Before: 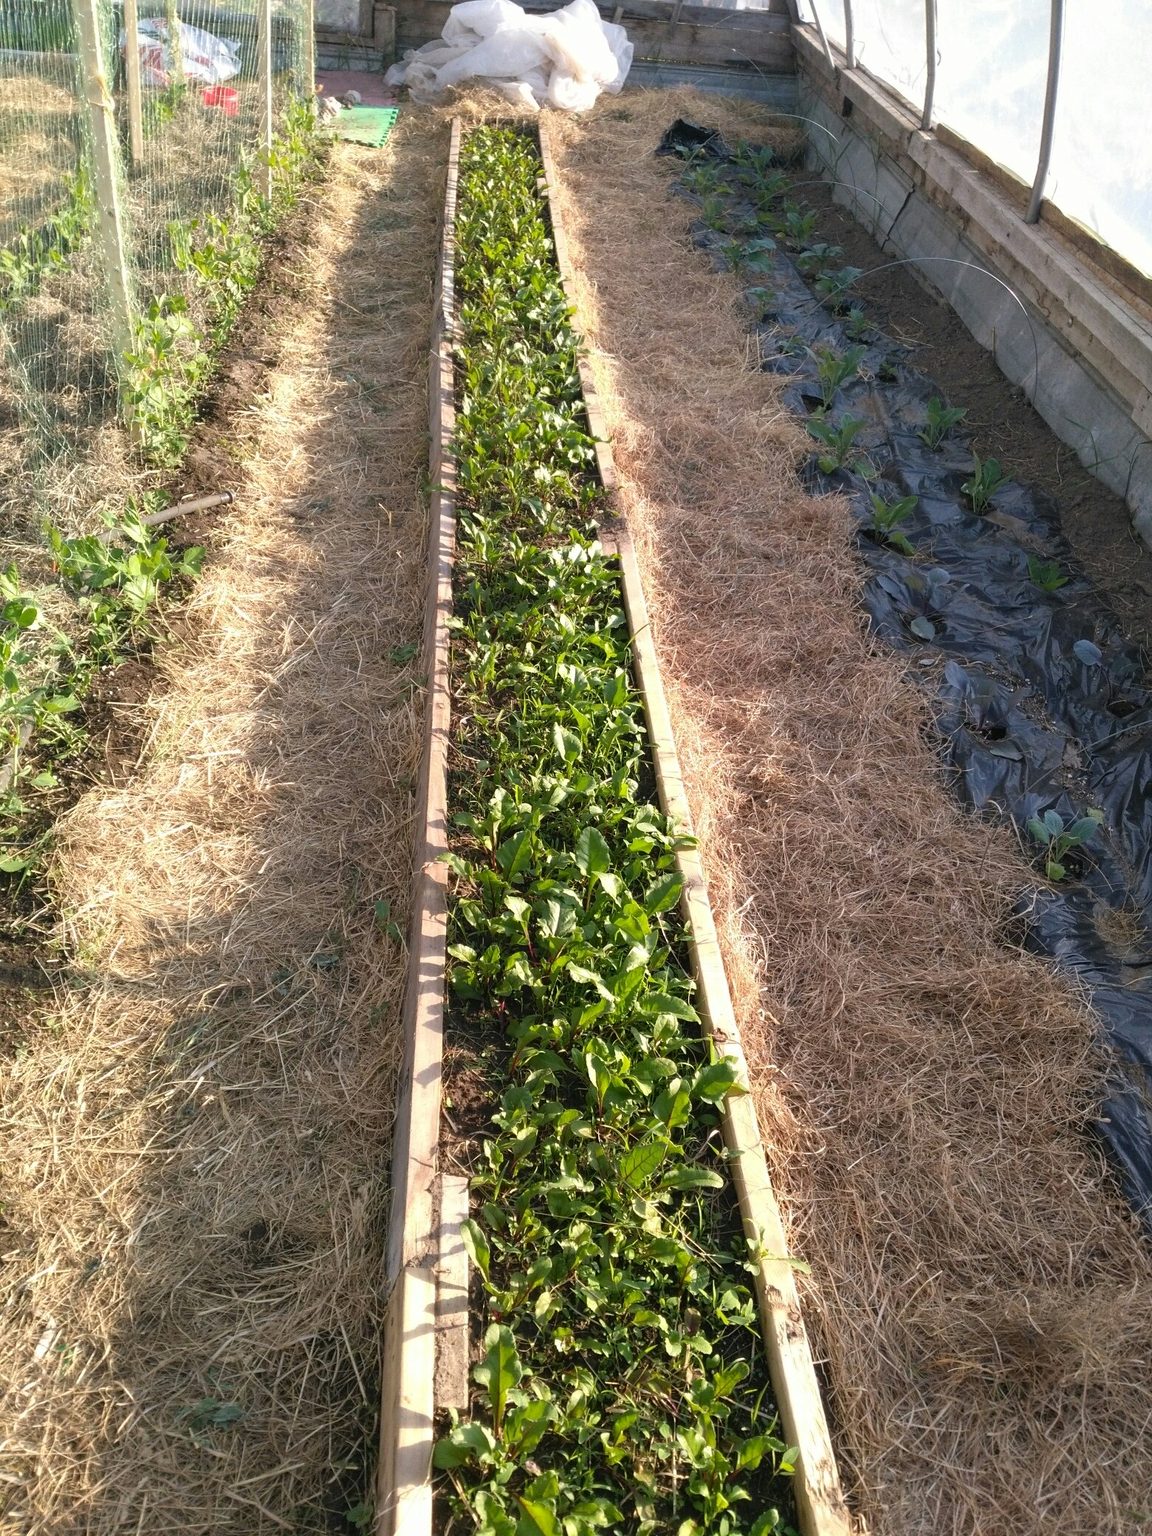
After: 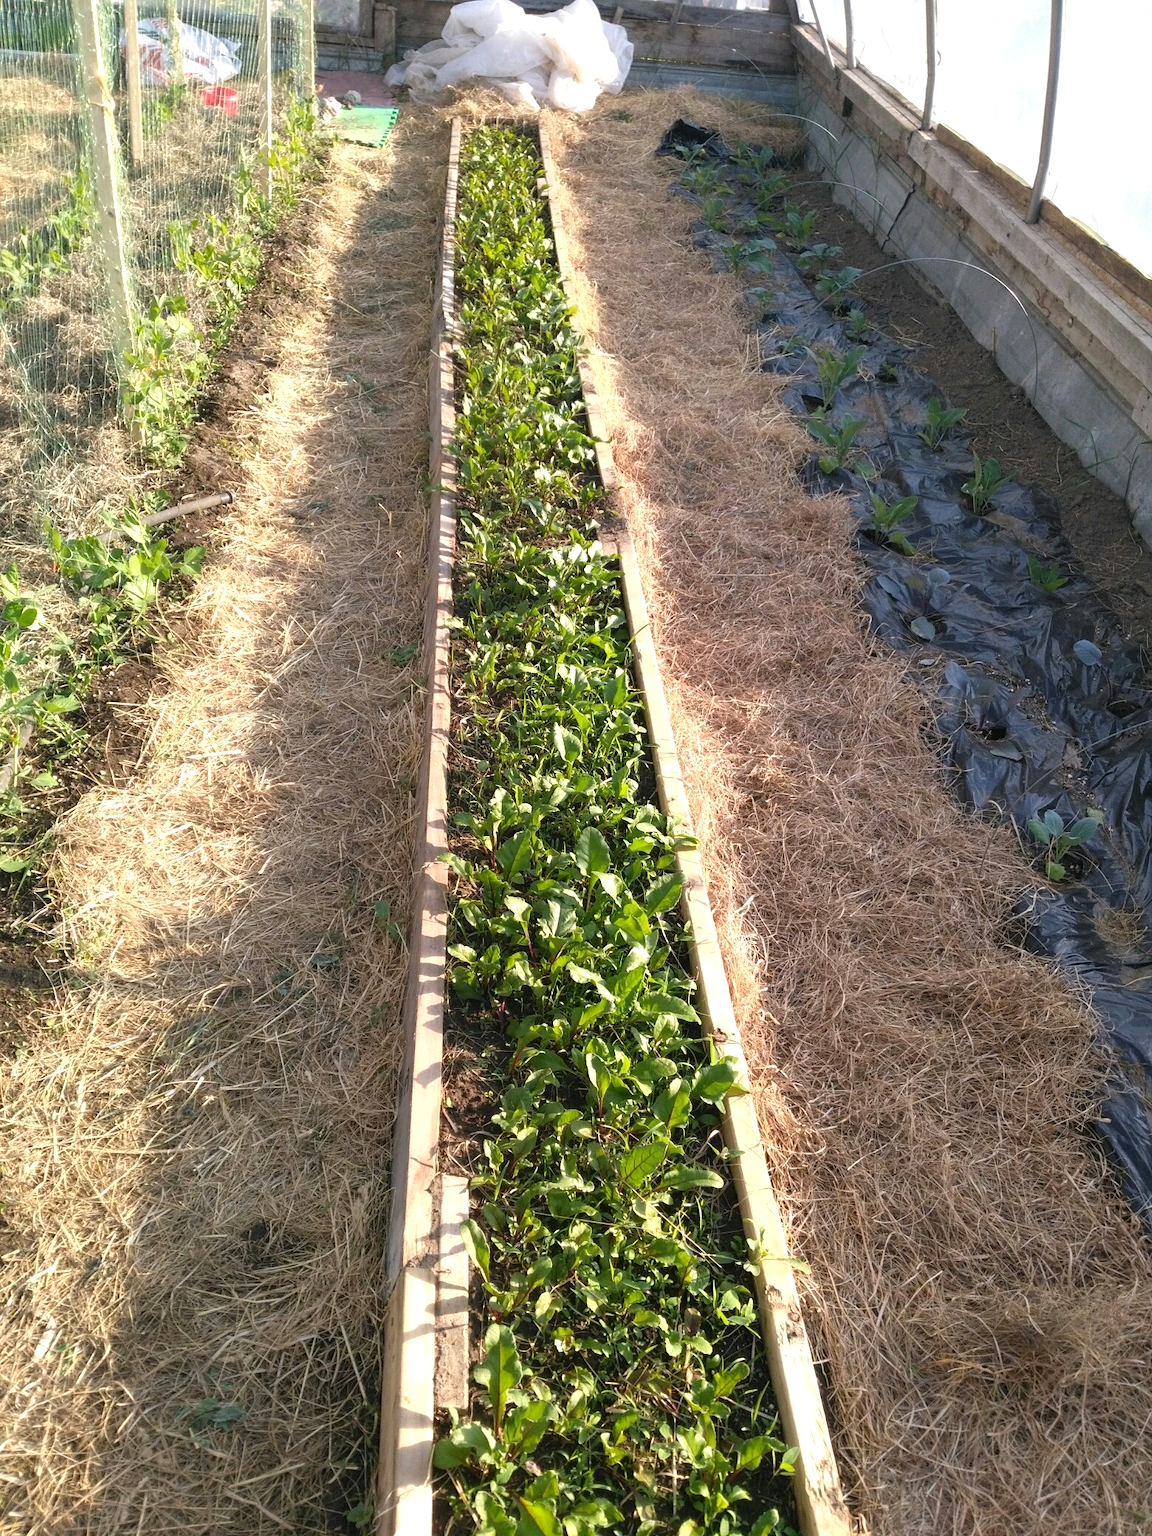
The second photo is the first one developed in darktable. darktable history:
exposure: exposure 0.201 EV, compensate exposure bias true, compensate highlight preservation false
tone equalizer: on, module defaults
